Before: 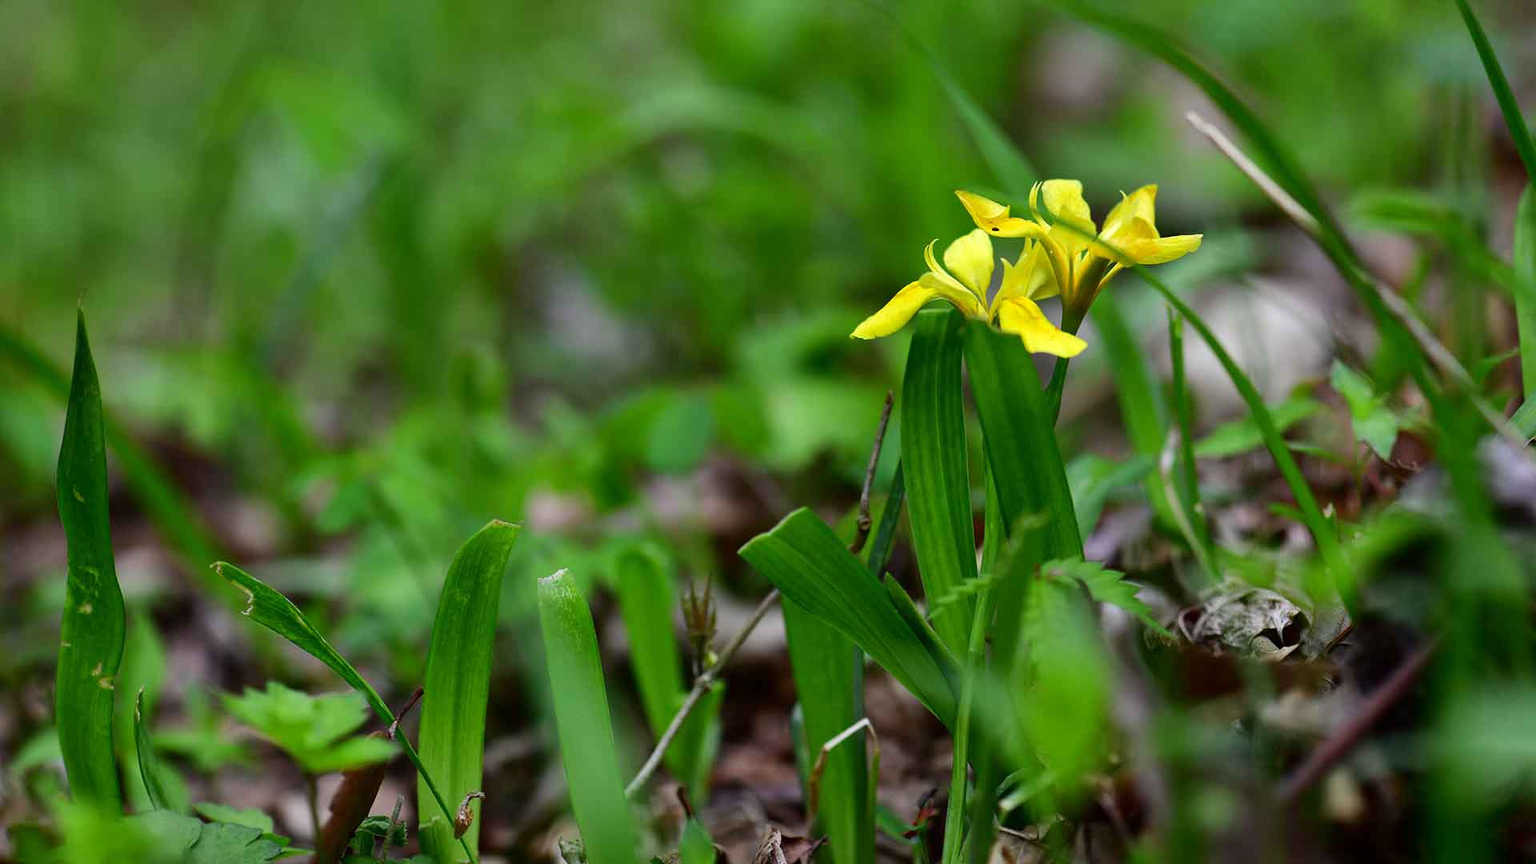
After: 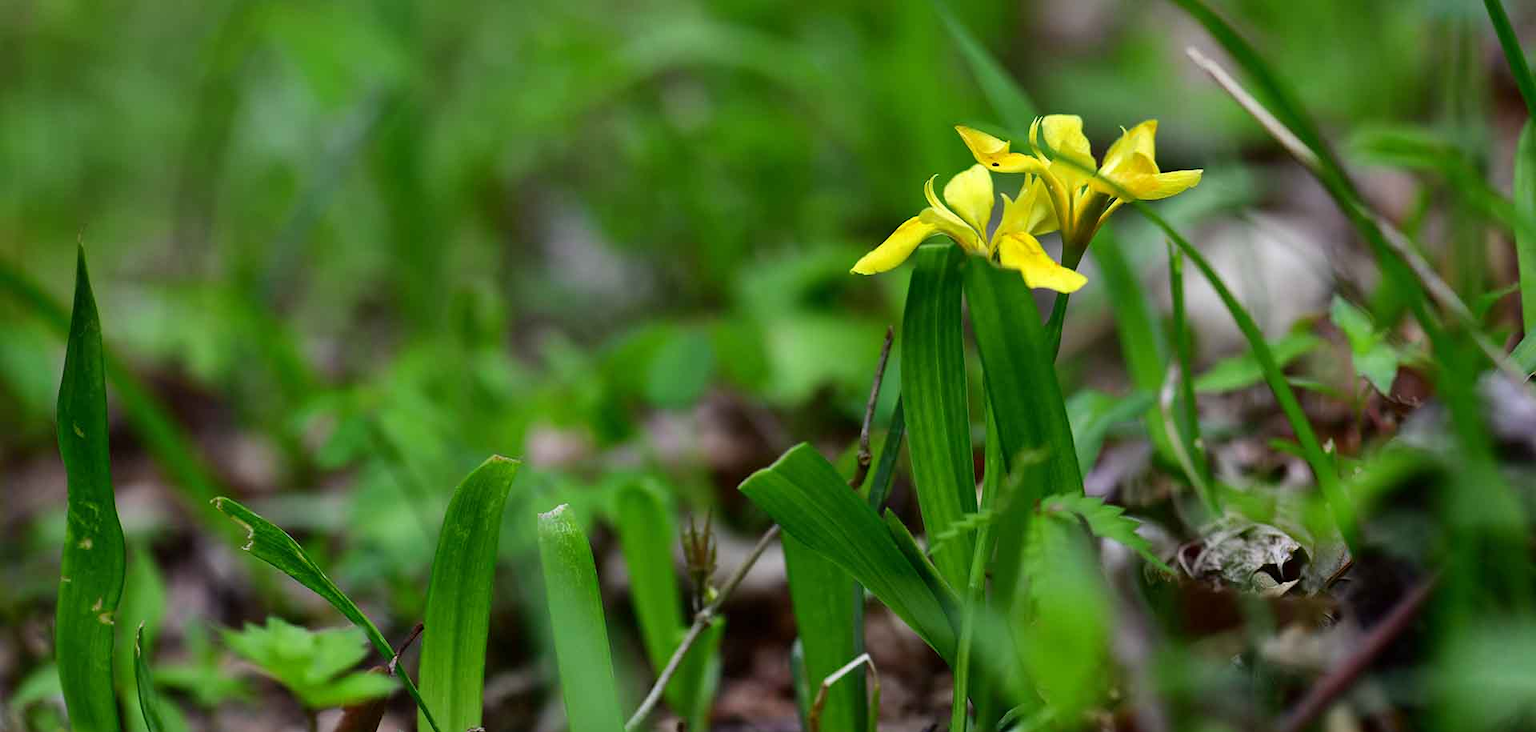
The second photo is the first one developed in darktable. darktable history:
crop: top 7.558%, bottom 7.59%
